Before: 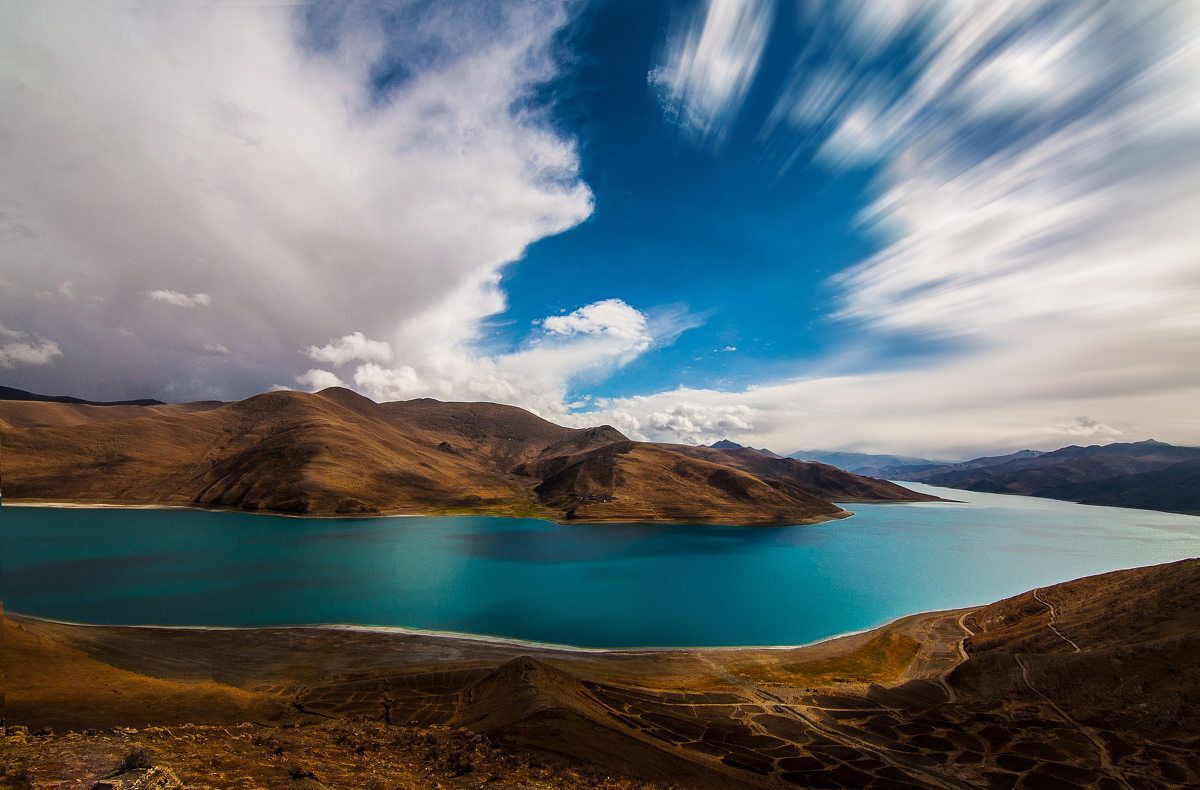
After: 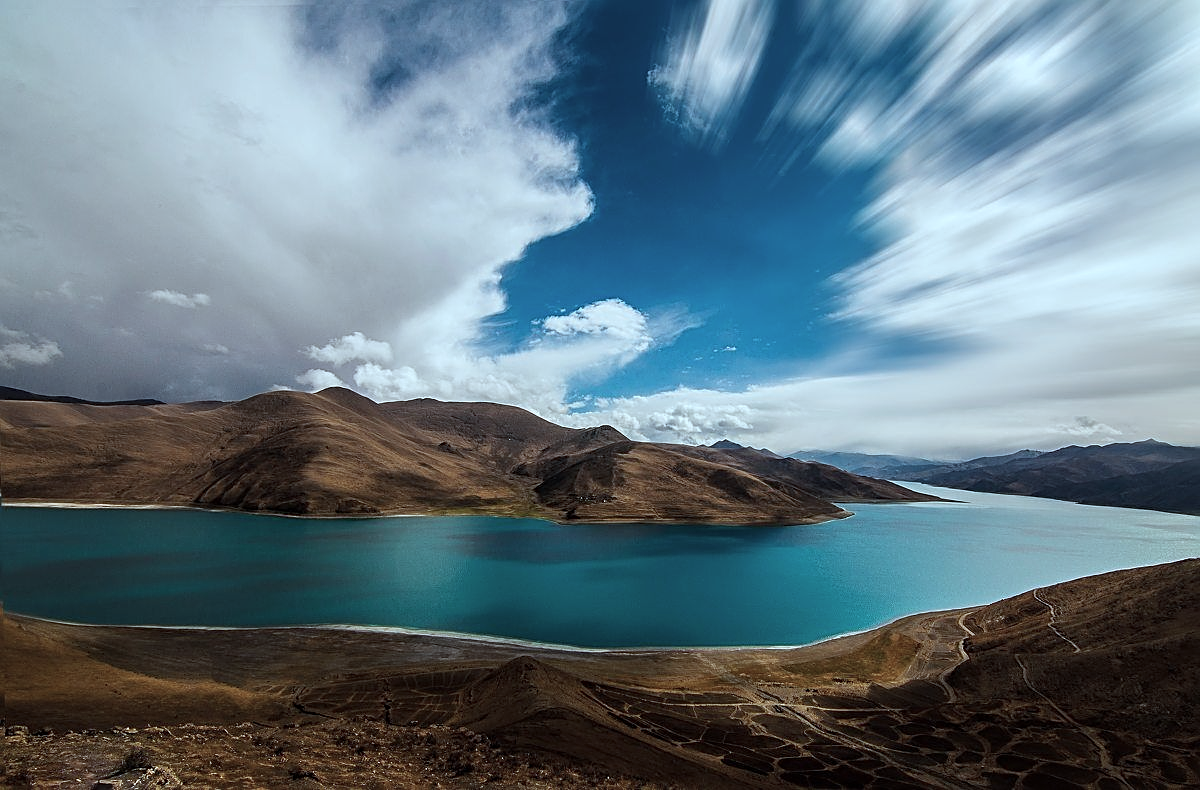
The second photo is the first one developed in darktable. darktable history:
sharpen: on, module defaults
color correction: highlights a* -12.64, highlights b* -18.1, saturation 0.7
